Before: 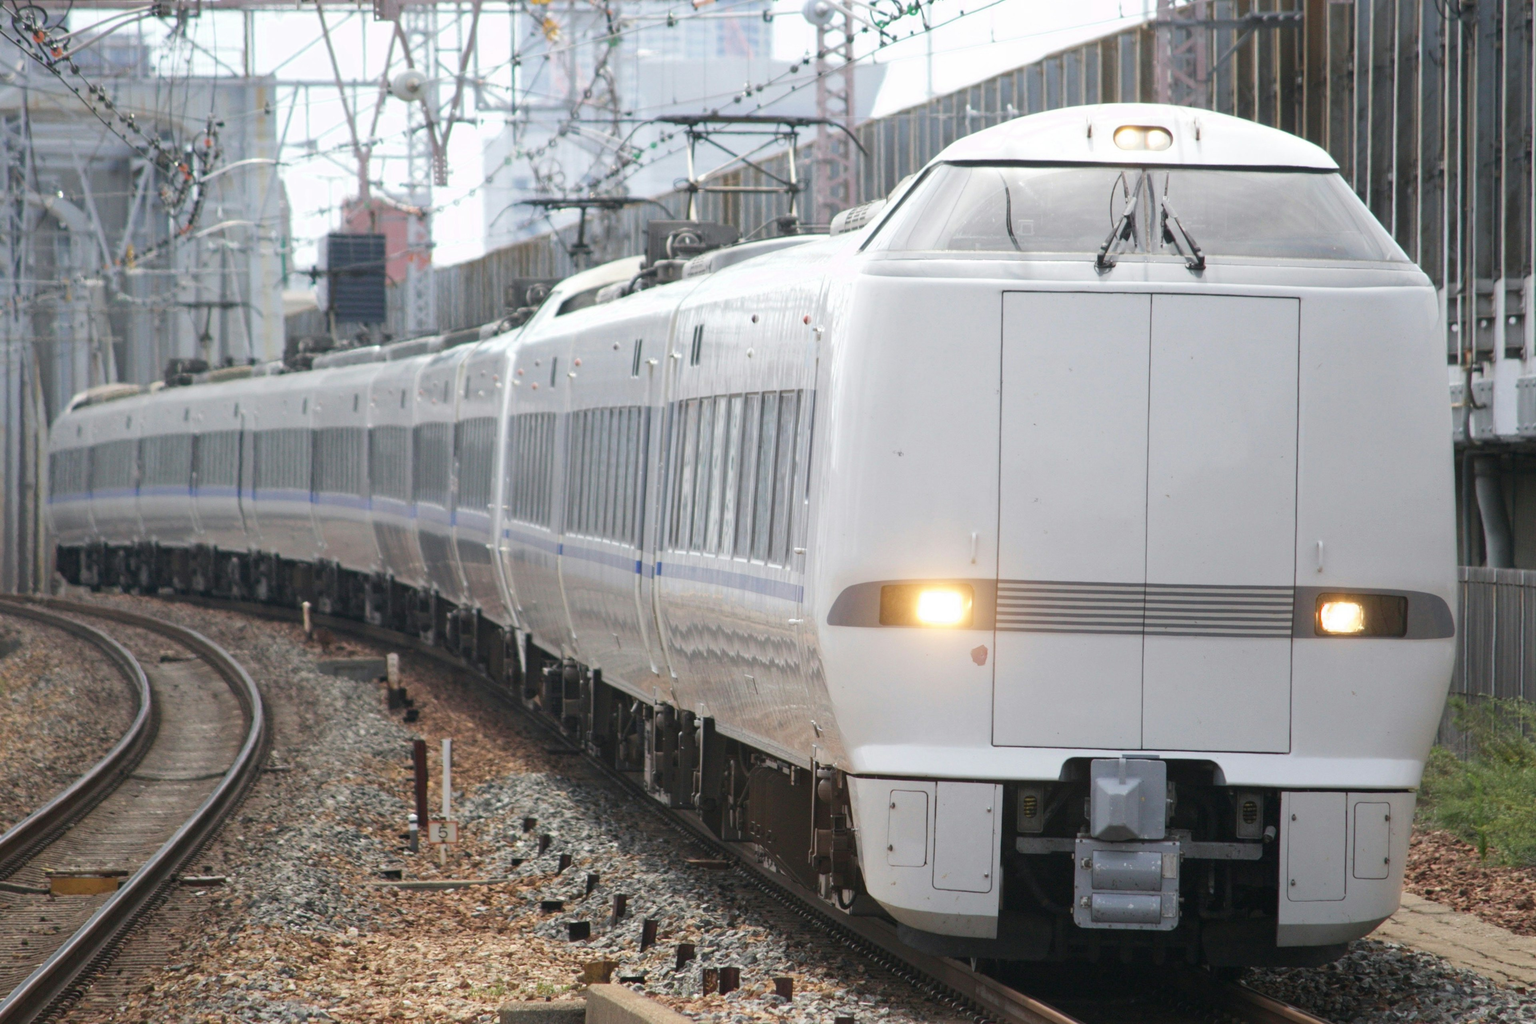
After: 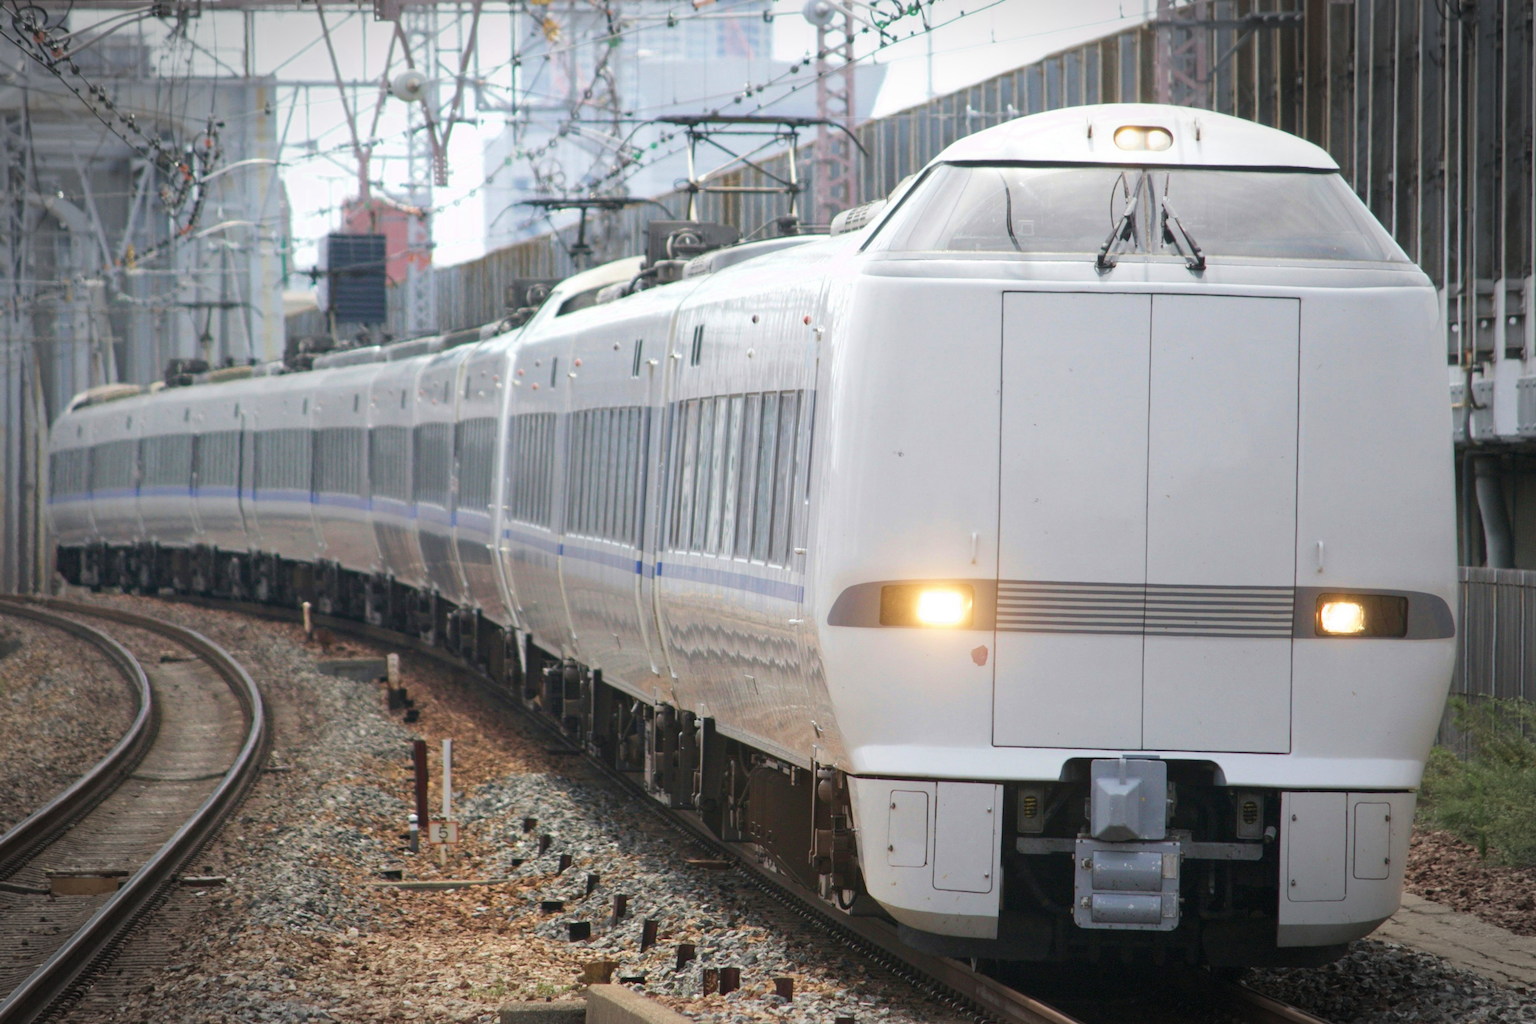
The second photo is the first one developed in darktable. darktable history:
velvia: on, module defaults
vignetting: automatic ratio true, dithering 8-bit output
